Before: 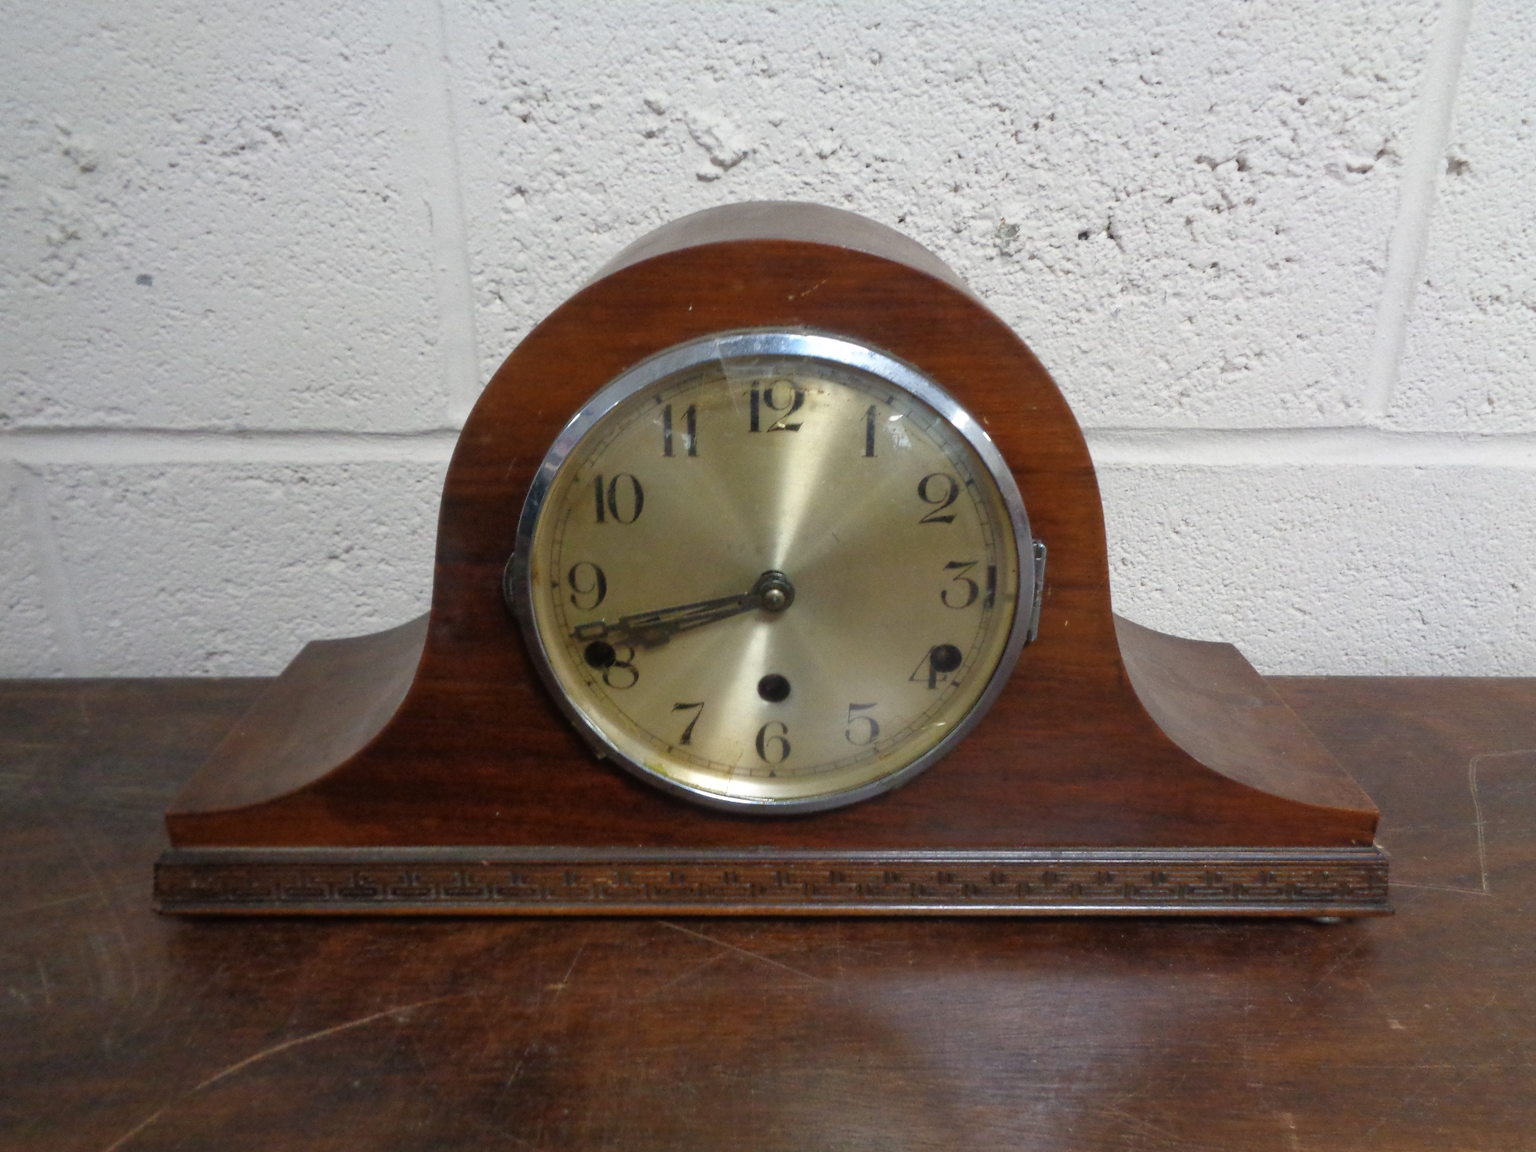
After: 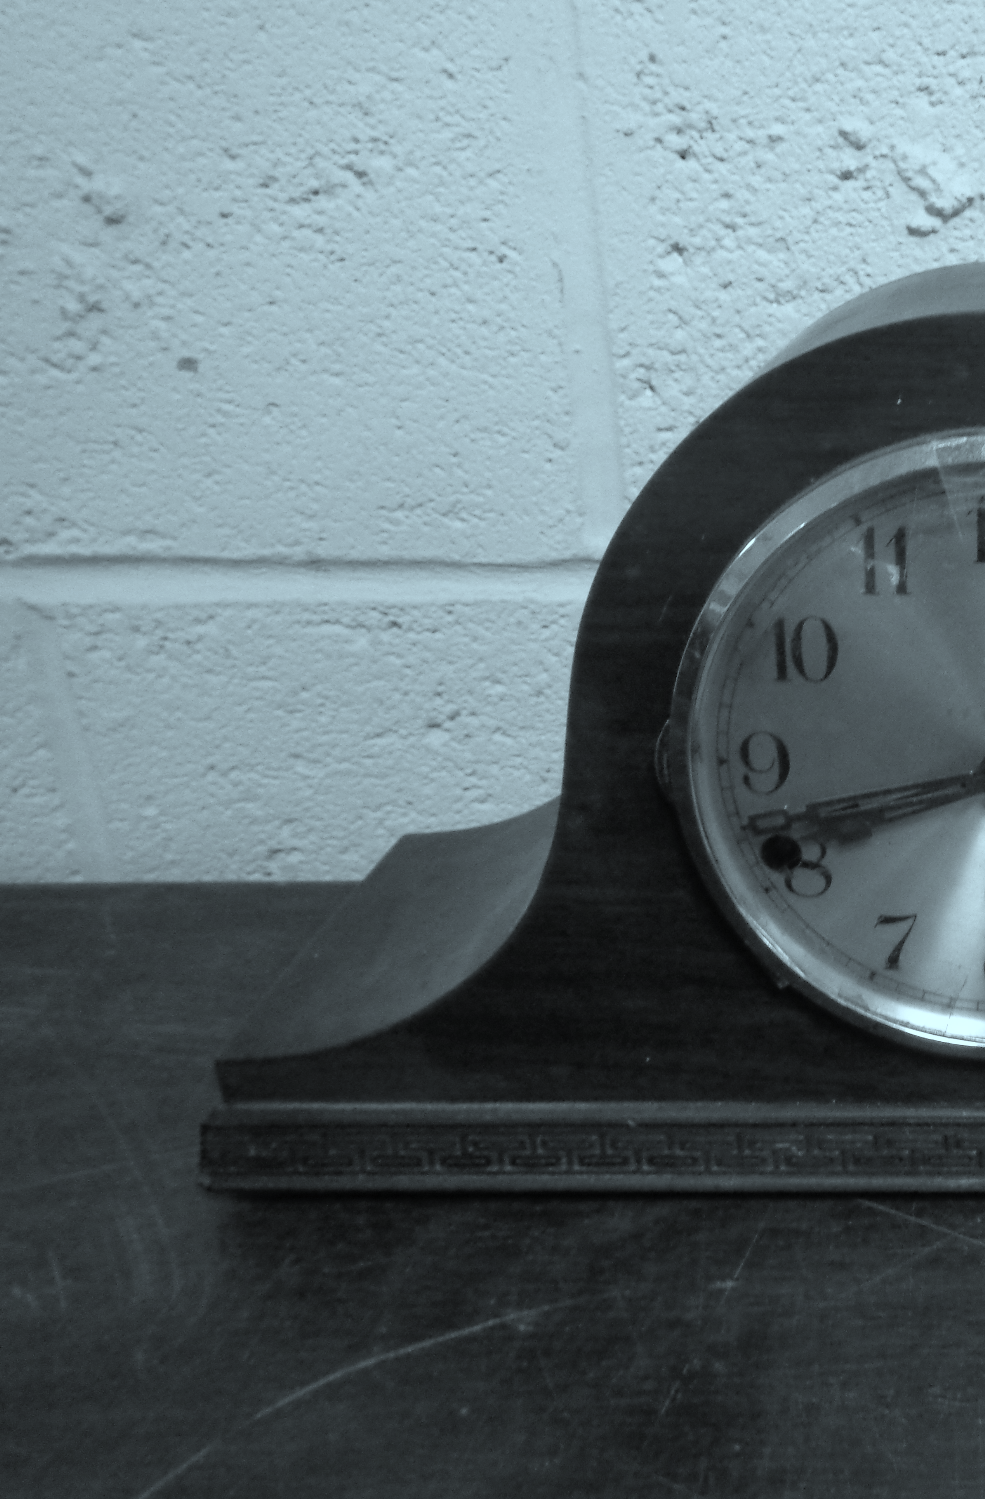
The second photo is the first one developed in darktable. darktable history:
crop and rotate: left 0.025%, top 0%, right 50.724%
color calibration: output gray [0.246, 0.254, 0.501, 0], illuminant as shot in camera, x 0.358, y 0.373, temperature 4628.91 K
color correction: highlights a* -9.95, highlights b* -10.33
